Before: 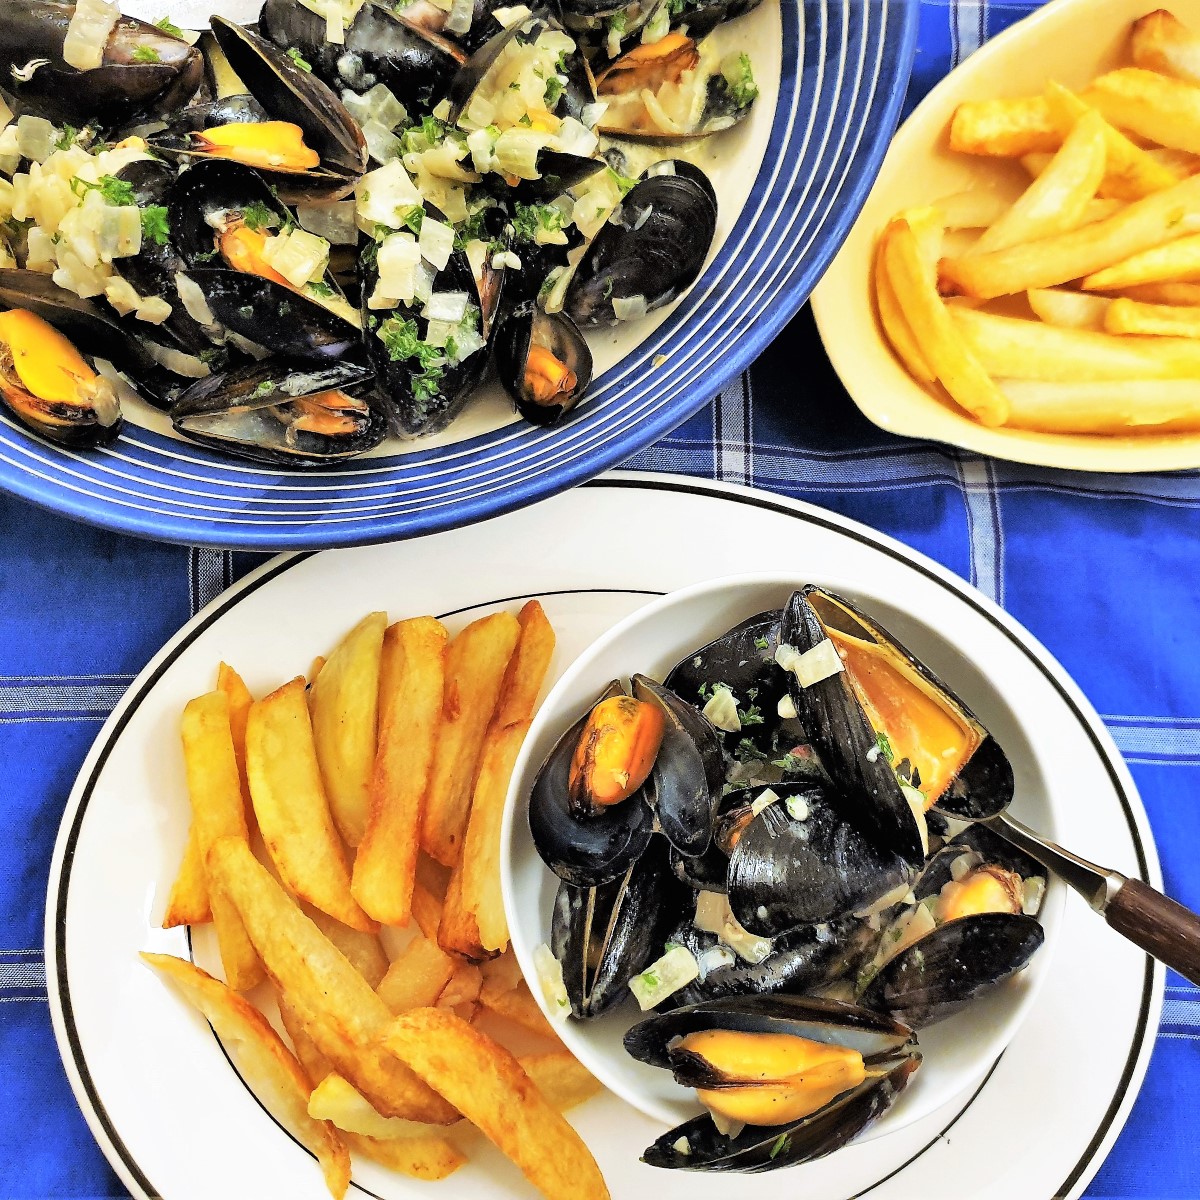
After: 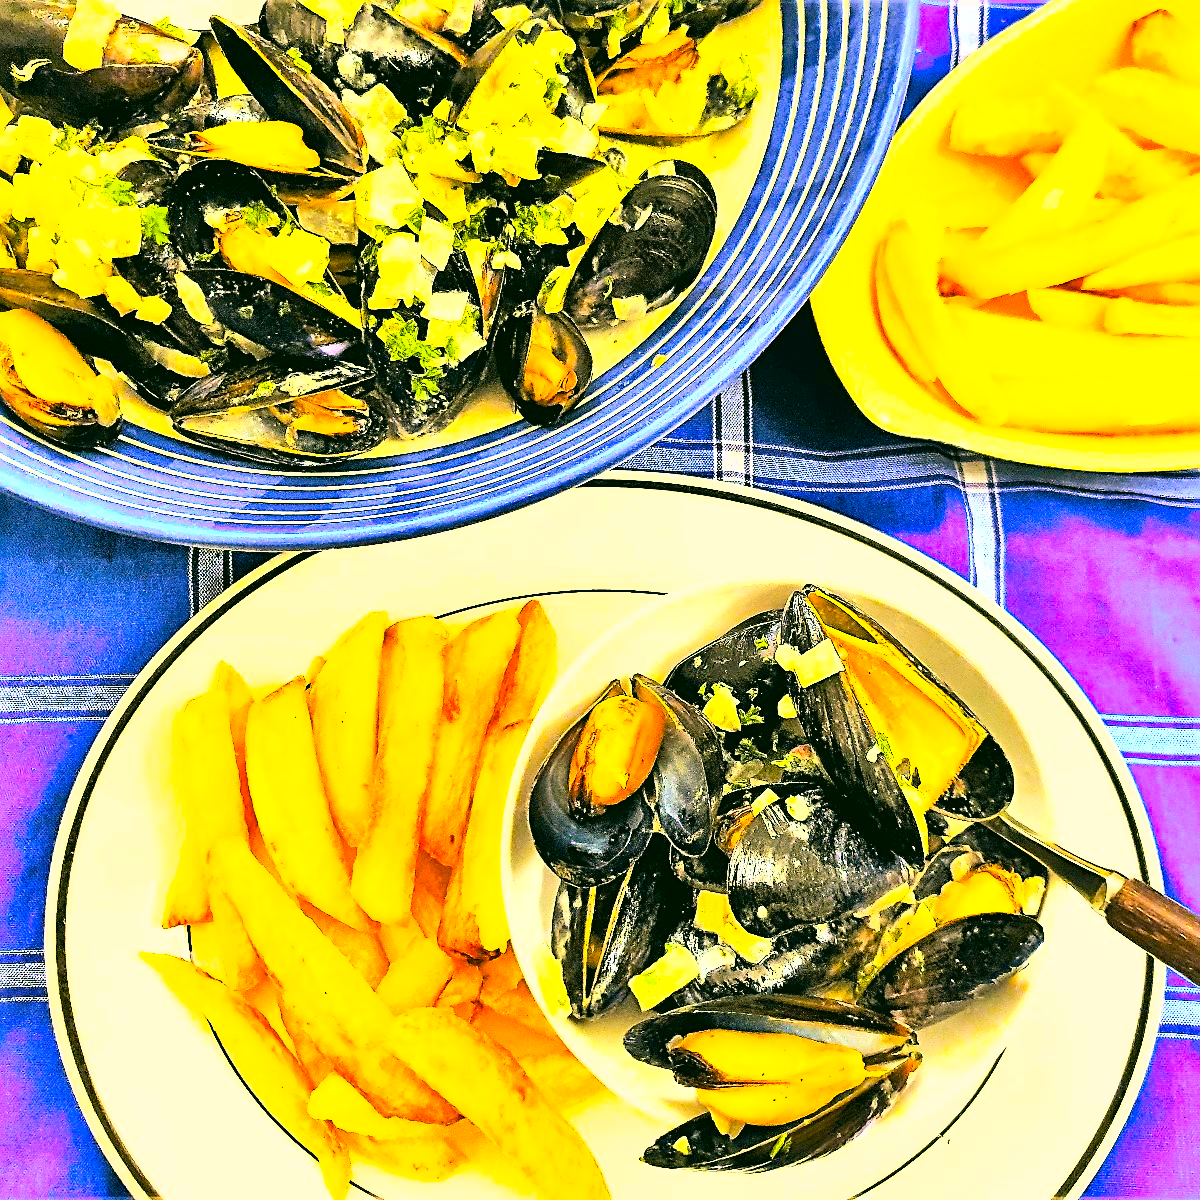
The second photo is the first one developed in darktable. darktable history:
contrast brightness saturation: contrast 0.201, brightness 0.165, saturation 0.225
sharpen: radius 2.533, amount 0.624
color correction: highlights a* 4.81, highlights b* 24.09, shadows a* -15.51, shadows b* 3.77
exposure: exposure 0.788 EV, compensate highlight preservation false
velvia: on, module defaults
color zones: curves: ch2 [(0, 0.5) (0.143, 0.5) (0.286, 0.489) (0.415, 0.421) (0.571, 0.5) (0.714, 0.5) (0.857, 0.5) (1, 0.5)]
shadows and highlights: shadows 20.63, highlights -20.31, soften with gaussian
color balance rgb: highlights gain › chroma 0.117%, highlights gain › hue 331.22°, linear chroma grading › shadows -8.642%, linear chroma grading › global chroma 9.67%, perceptual saturation grading › global saturation 31.201%, perceptual brilliance grading › global brilliance 12.601%, global vibrance 20%
